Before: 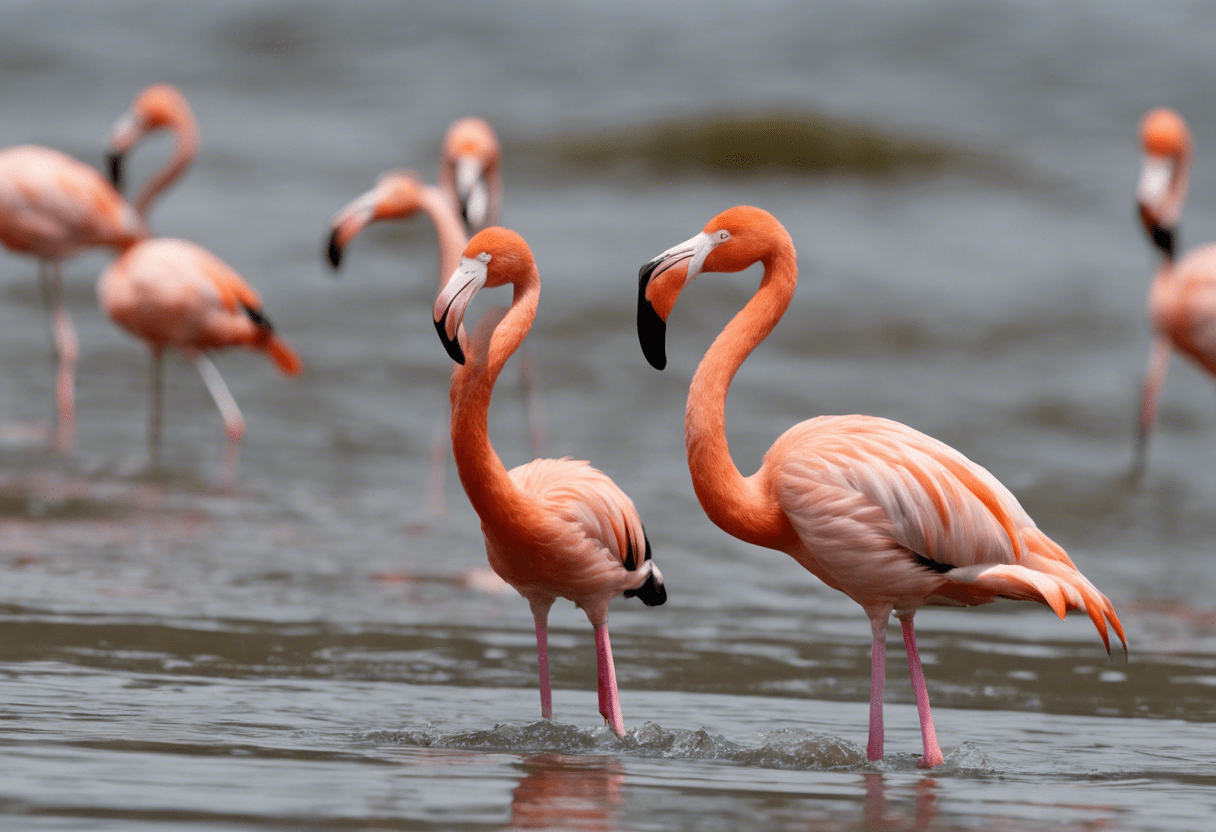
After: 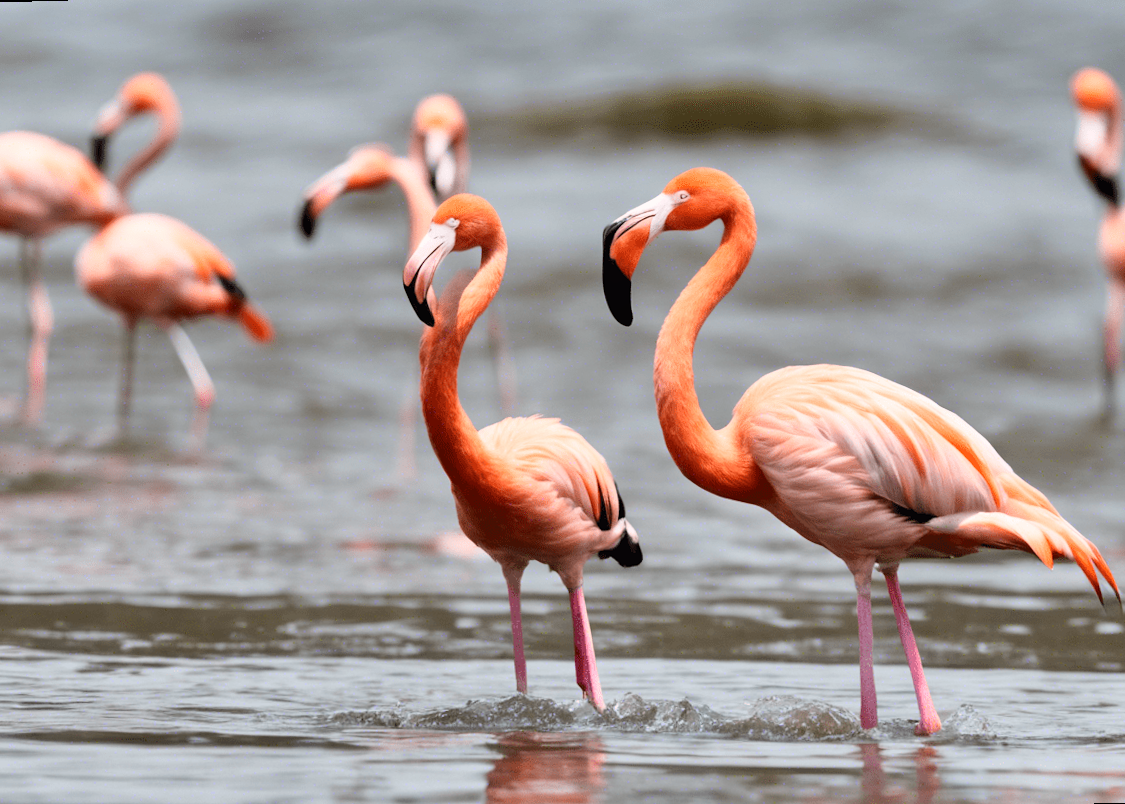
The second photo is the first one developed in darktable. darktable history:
shadows and highlights: highlights color adjustment 0%, low approximation 0.01, soften with gaussian
base curve: curves: ch0 [(0, 0) (0.028, 0.03) (0.121, 0.232) (0.46, 0.748) (0.859, 0.968) (1, 1)]
rotate and perspective: rotation -1.68°, lens shift (vertical) -0.146, crop left 0.049, crop right 0.912, crop top 0.032, crop bottom 0.96
